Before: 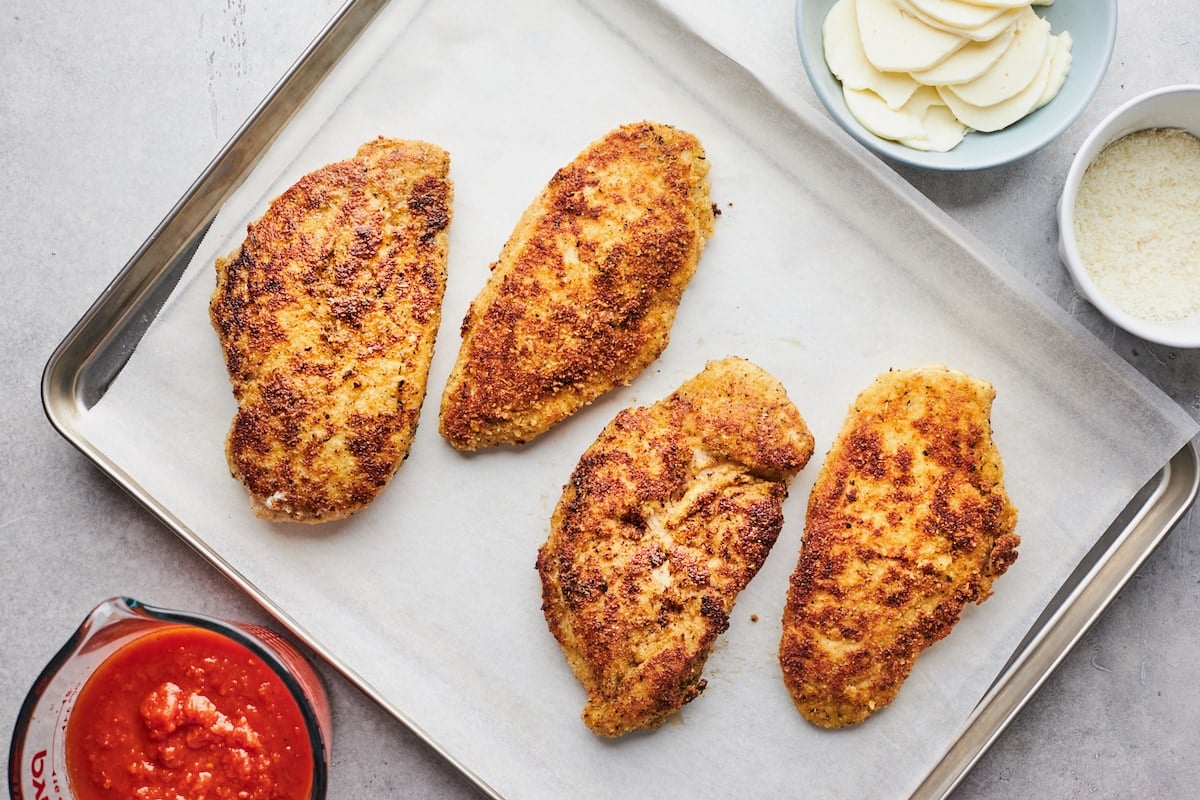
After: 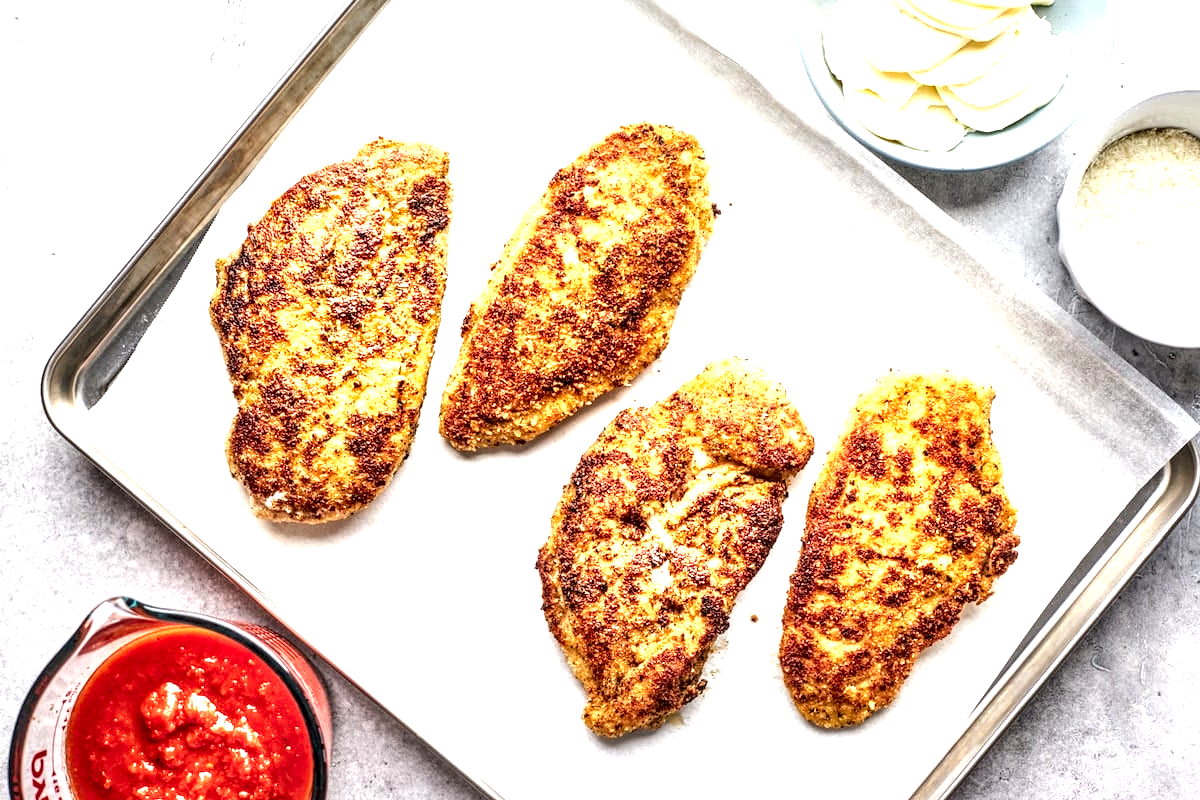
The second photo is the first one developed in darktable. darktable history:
local contrast: highlights 19%, detail 186%
exposure: black level correction 0, exposure 1.1 EV, compensate exposure bias true, compensate highlight preservation false
